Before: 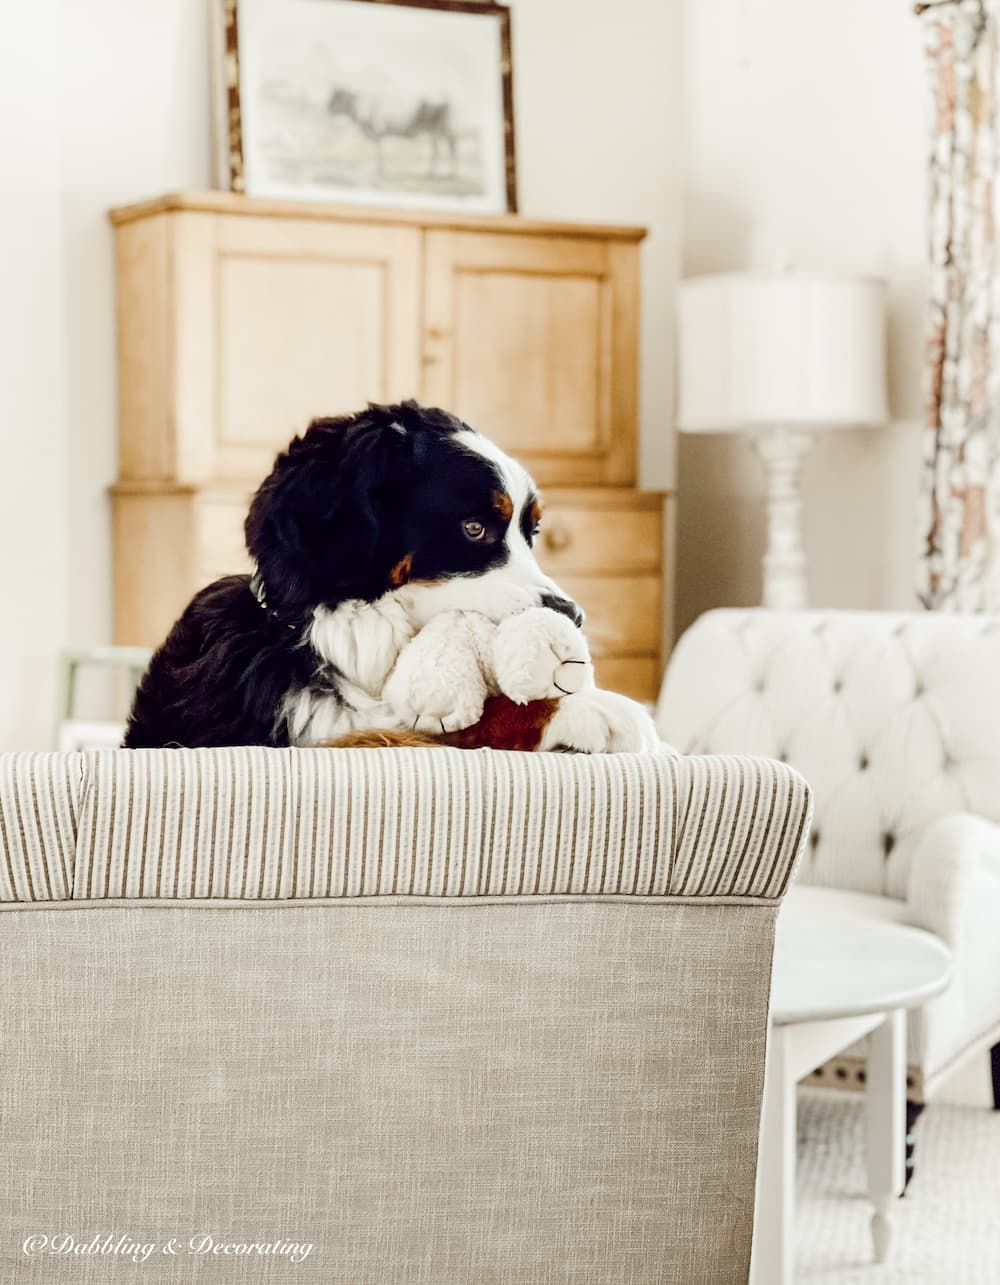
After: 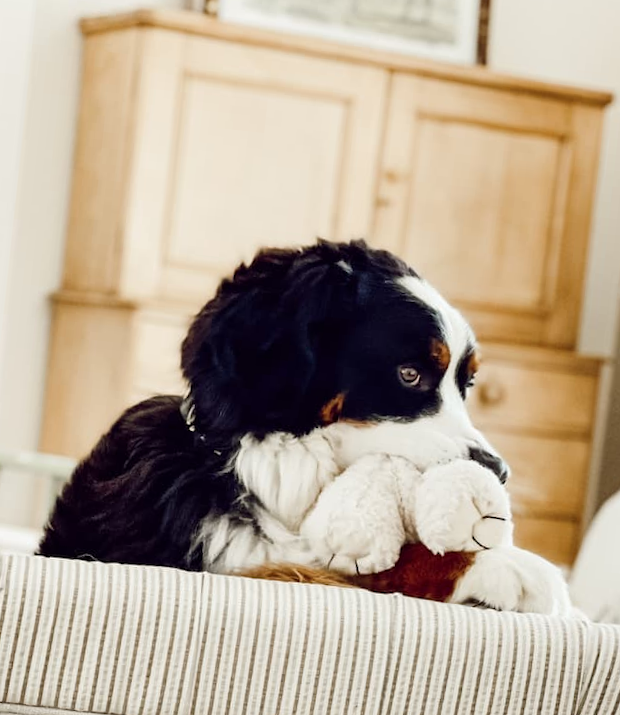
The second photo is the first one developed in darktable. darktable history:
crop and rotate: angle -6.12°, left 2.194%, top 6.865%, right 27.609%, bottom 30.115%
